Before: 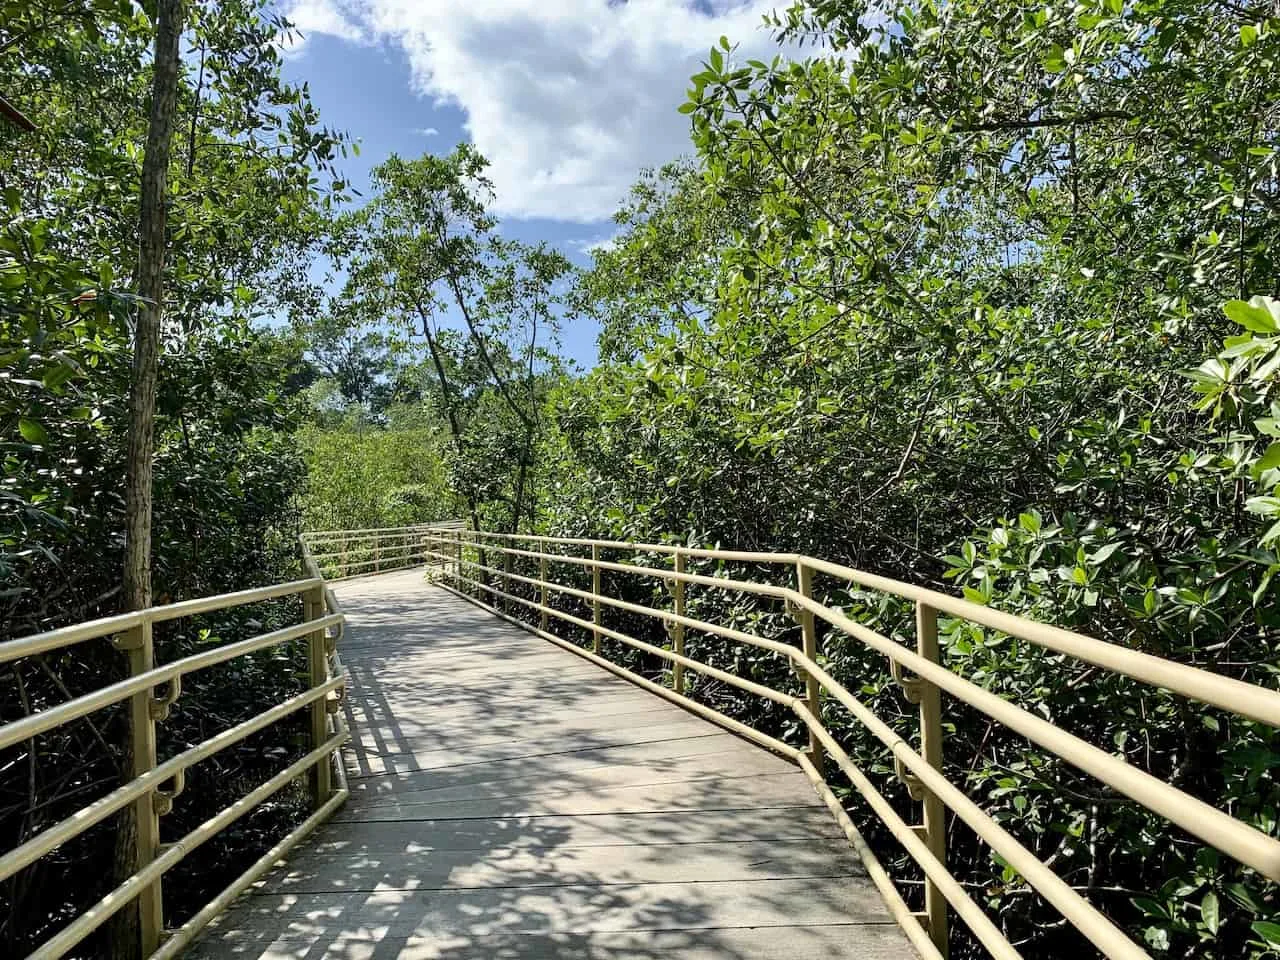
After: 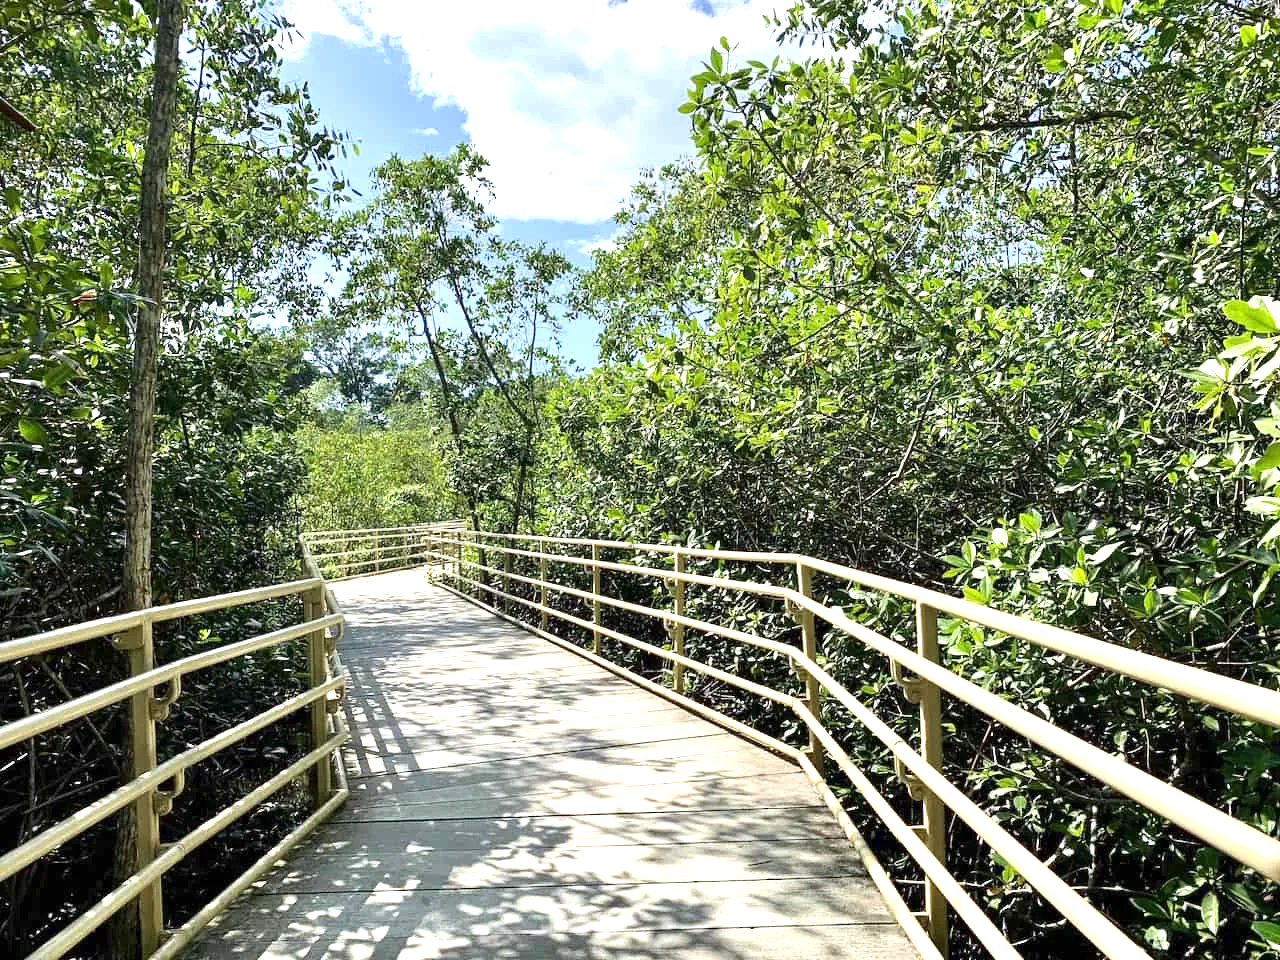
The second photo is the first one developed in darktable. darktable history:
exposure: black level correction 0, exposure 0.9 EV, compensate exposure bias true, compensate highlight preservation false
